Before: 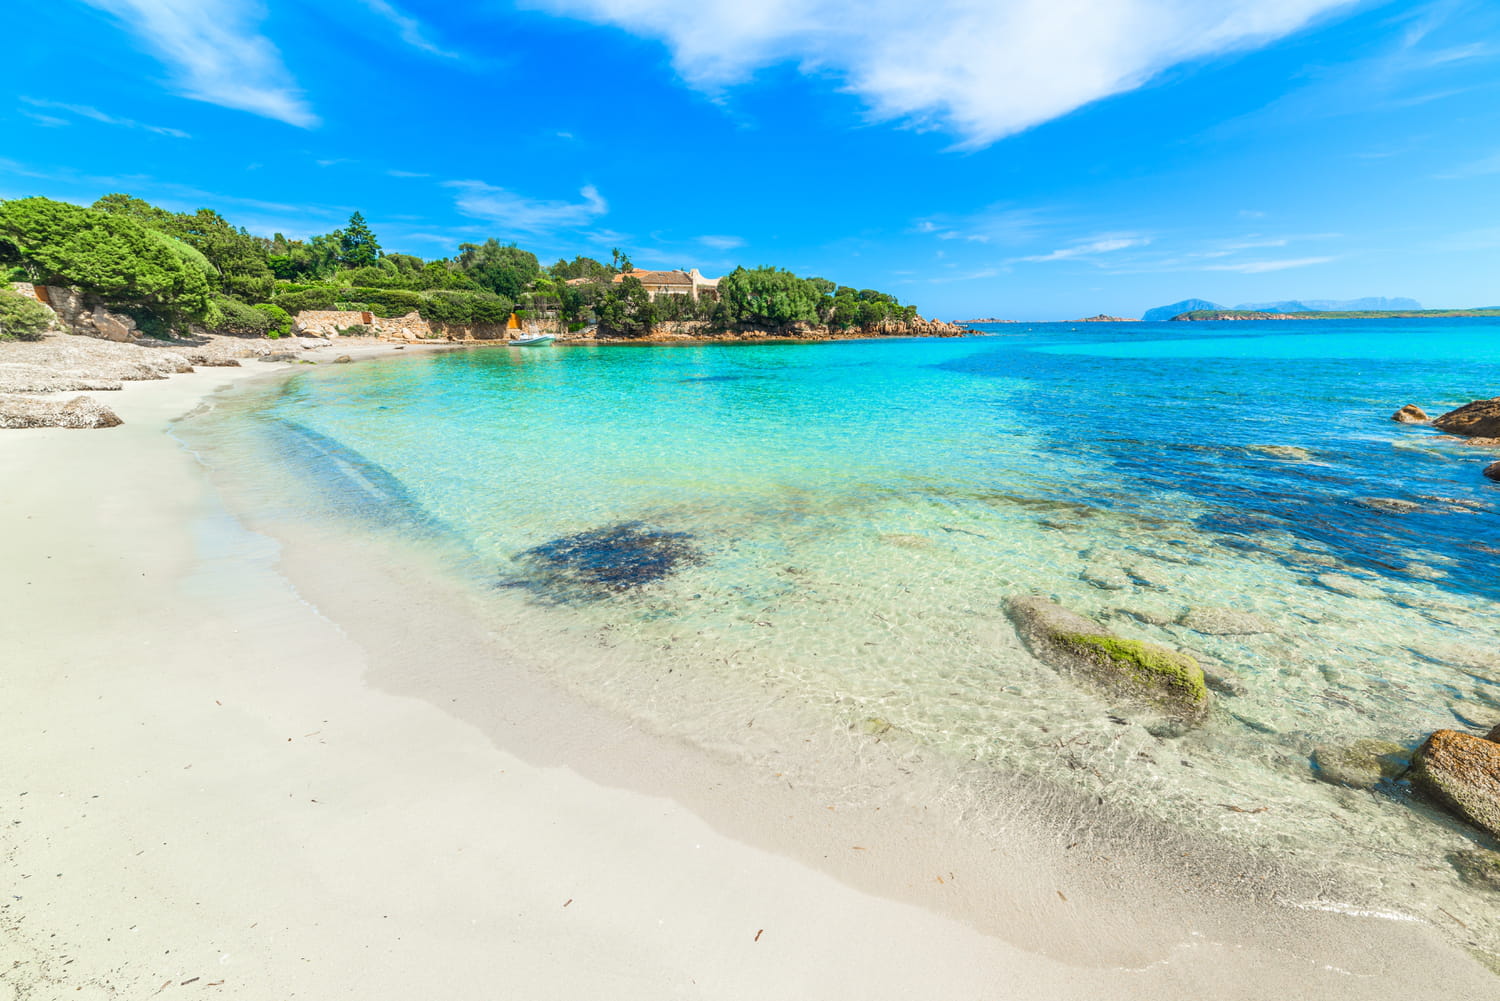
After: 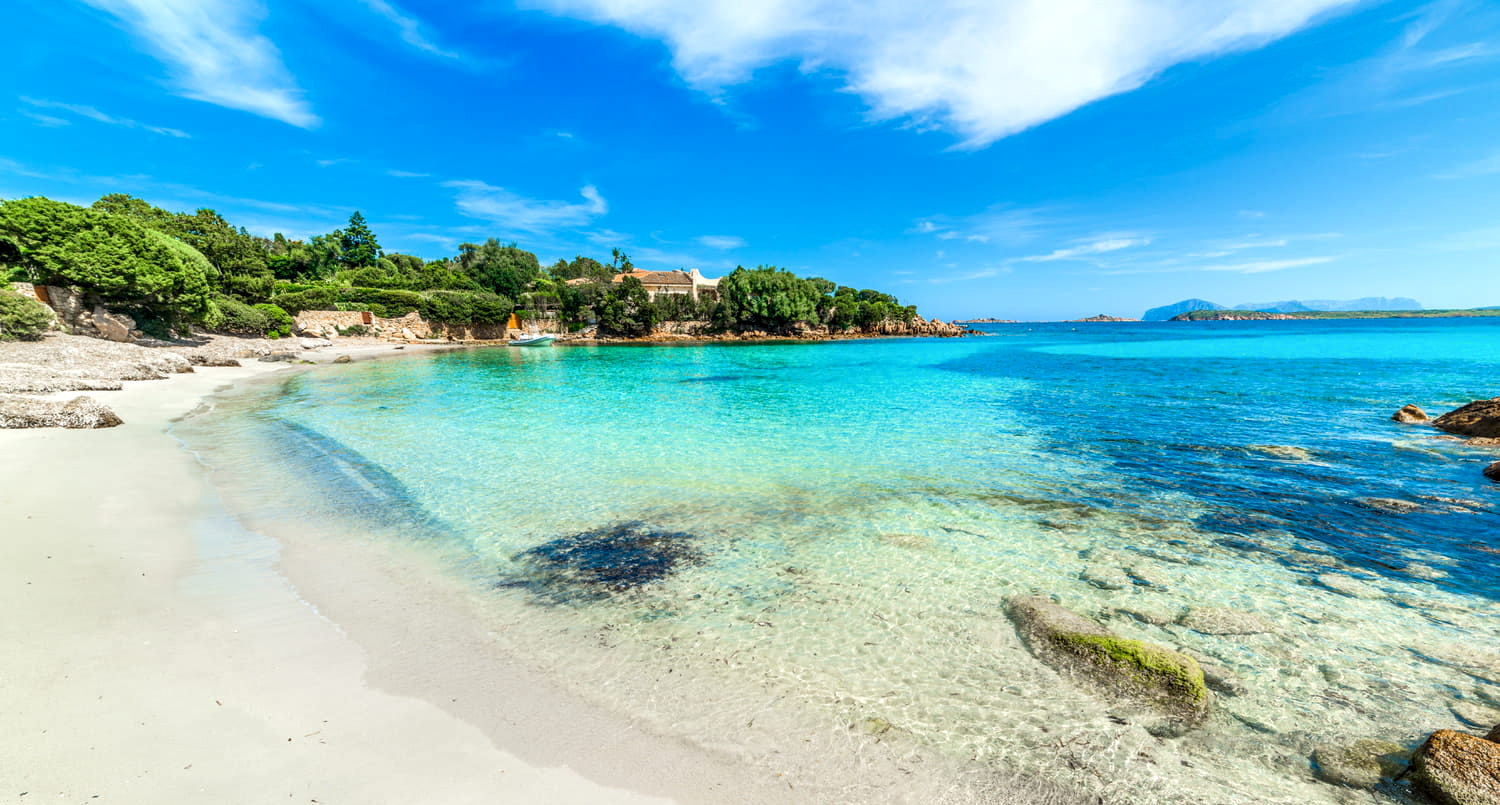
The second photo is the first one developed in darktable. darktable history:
local contrast: detail 135%, midtone range 0.743
crop: bottom 19.562%
